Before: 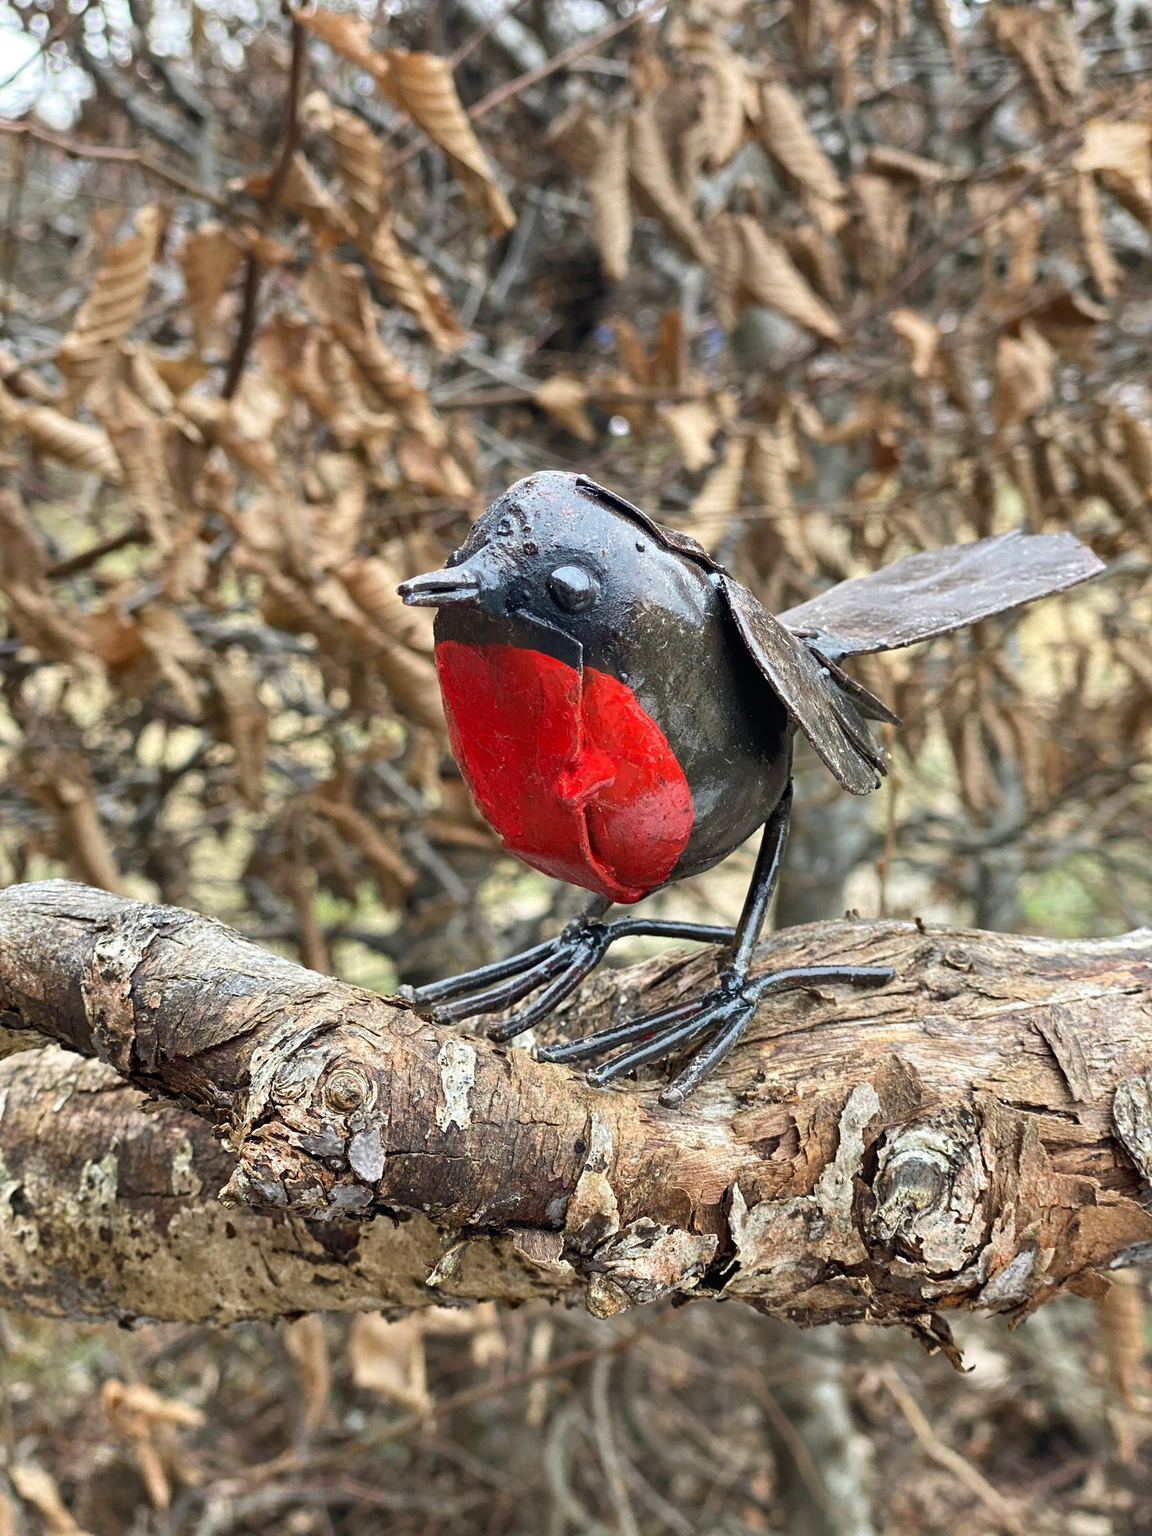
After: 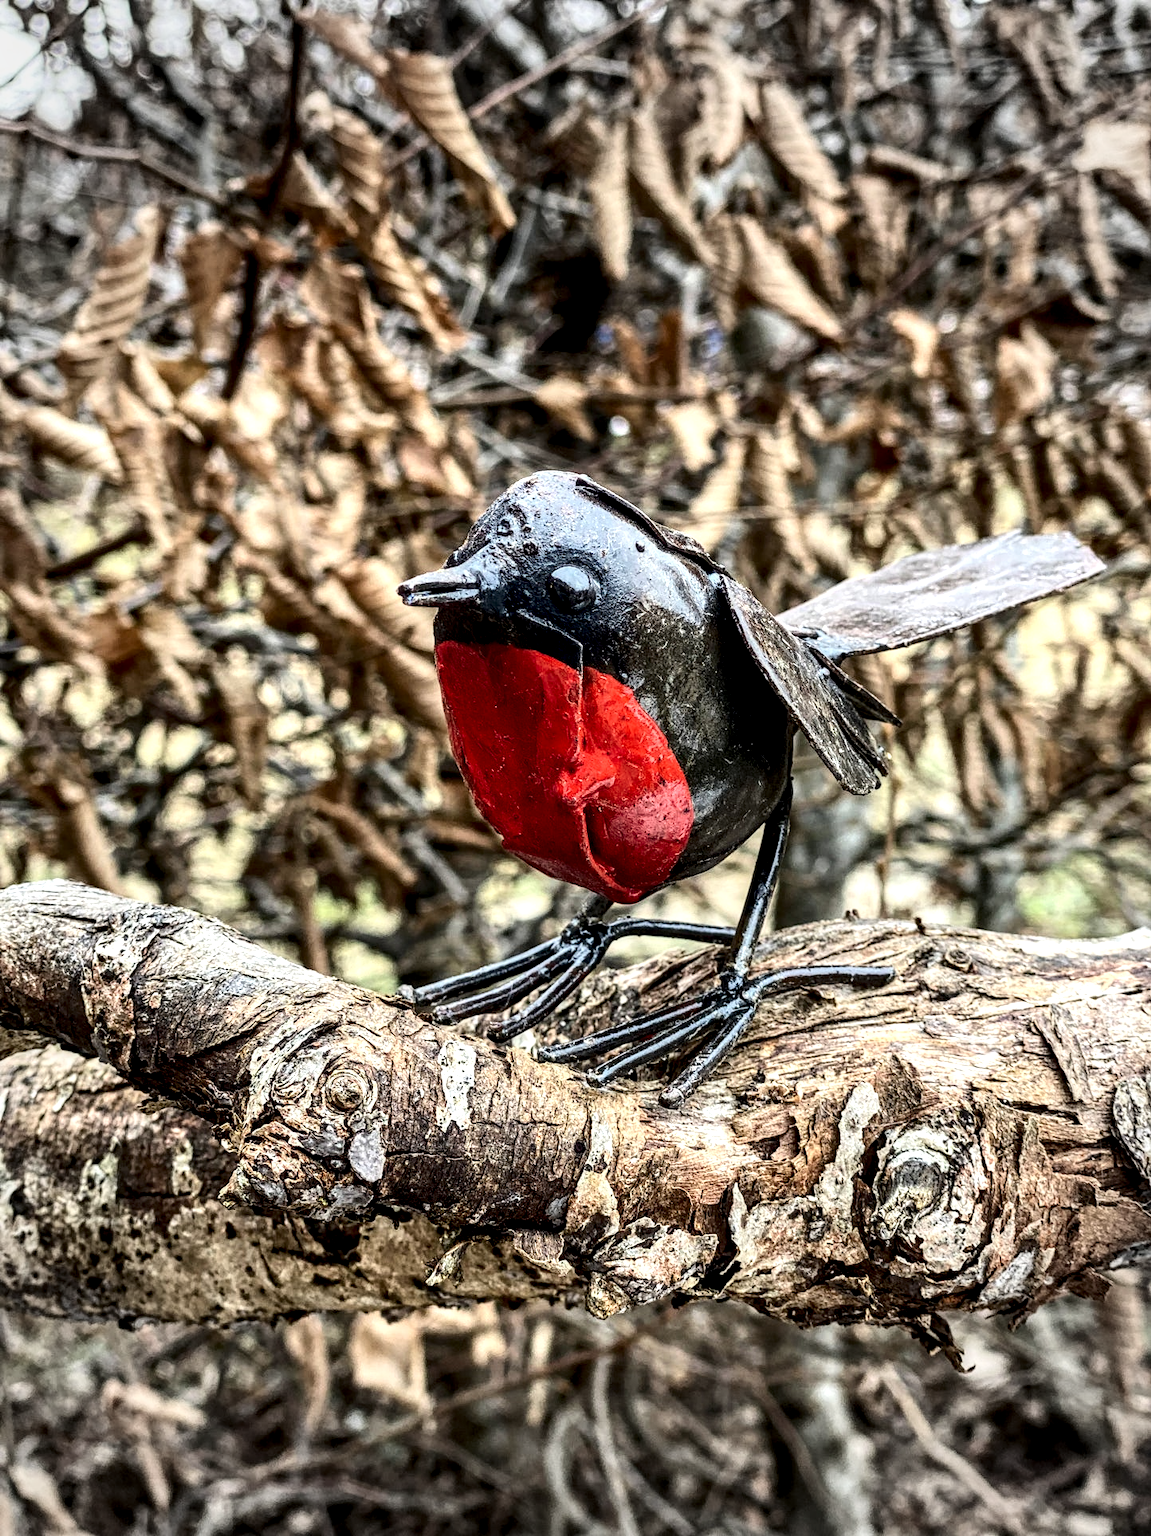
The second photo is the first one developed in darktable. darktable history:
local contrast: highlights 22%, shadows 71%, detail 170%
vignetting: fall-off start 76.21%, fall-off radius 27.1%, brightness -0.287, width/height ratio 0.968
contrast brightness saturation: contrast 0.272
